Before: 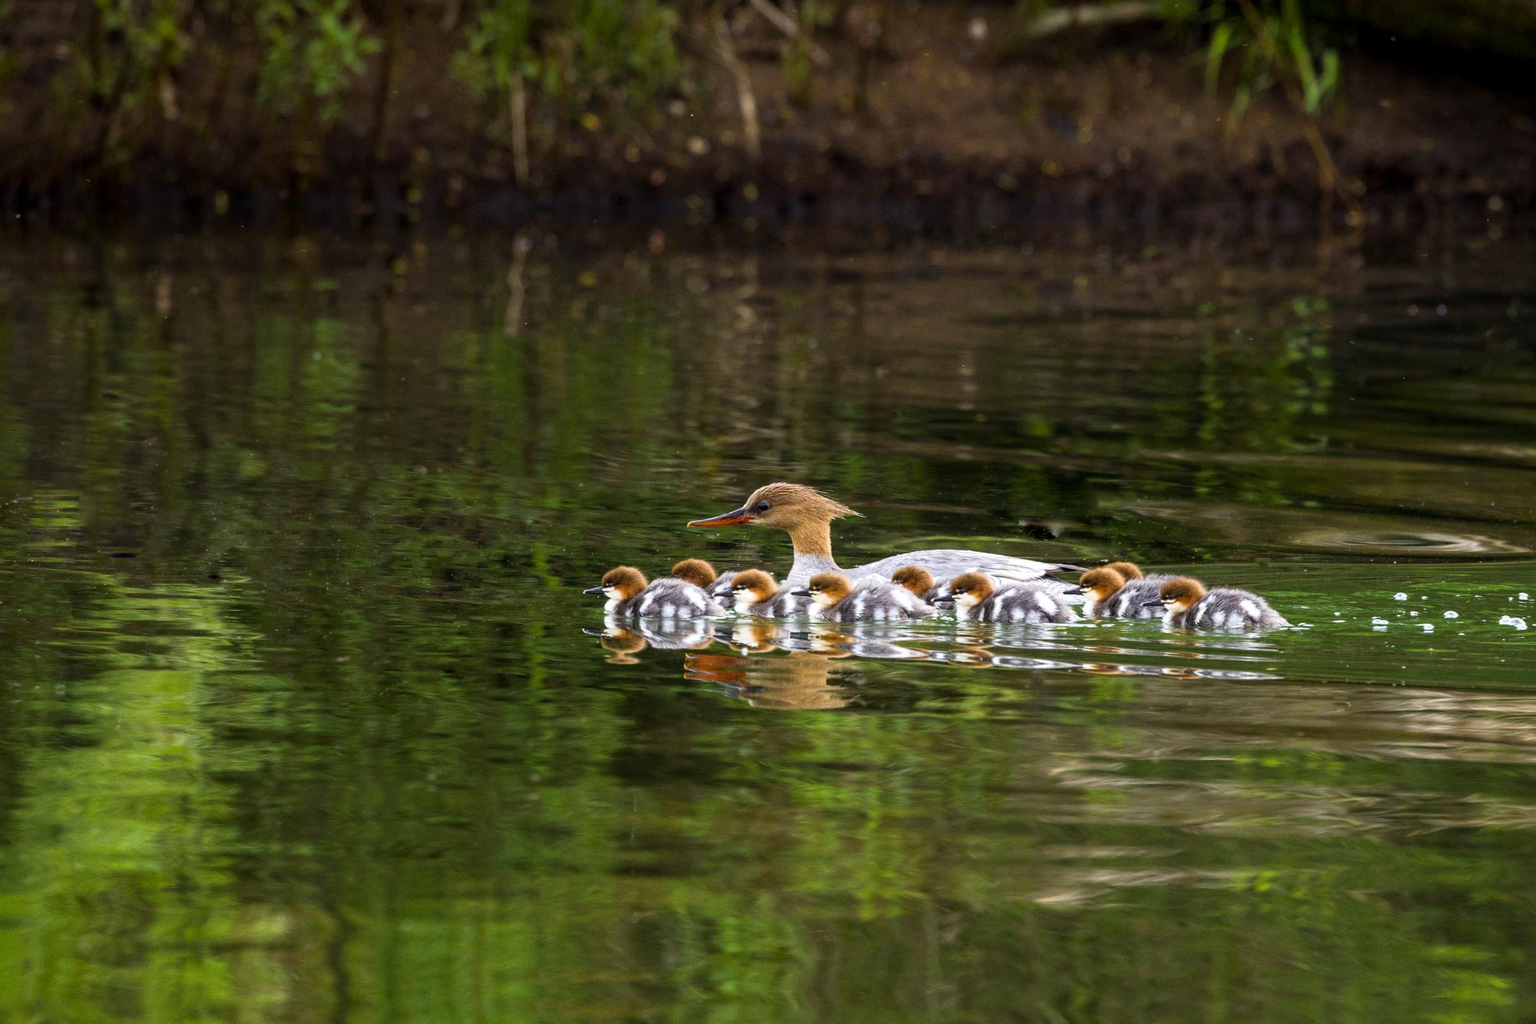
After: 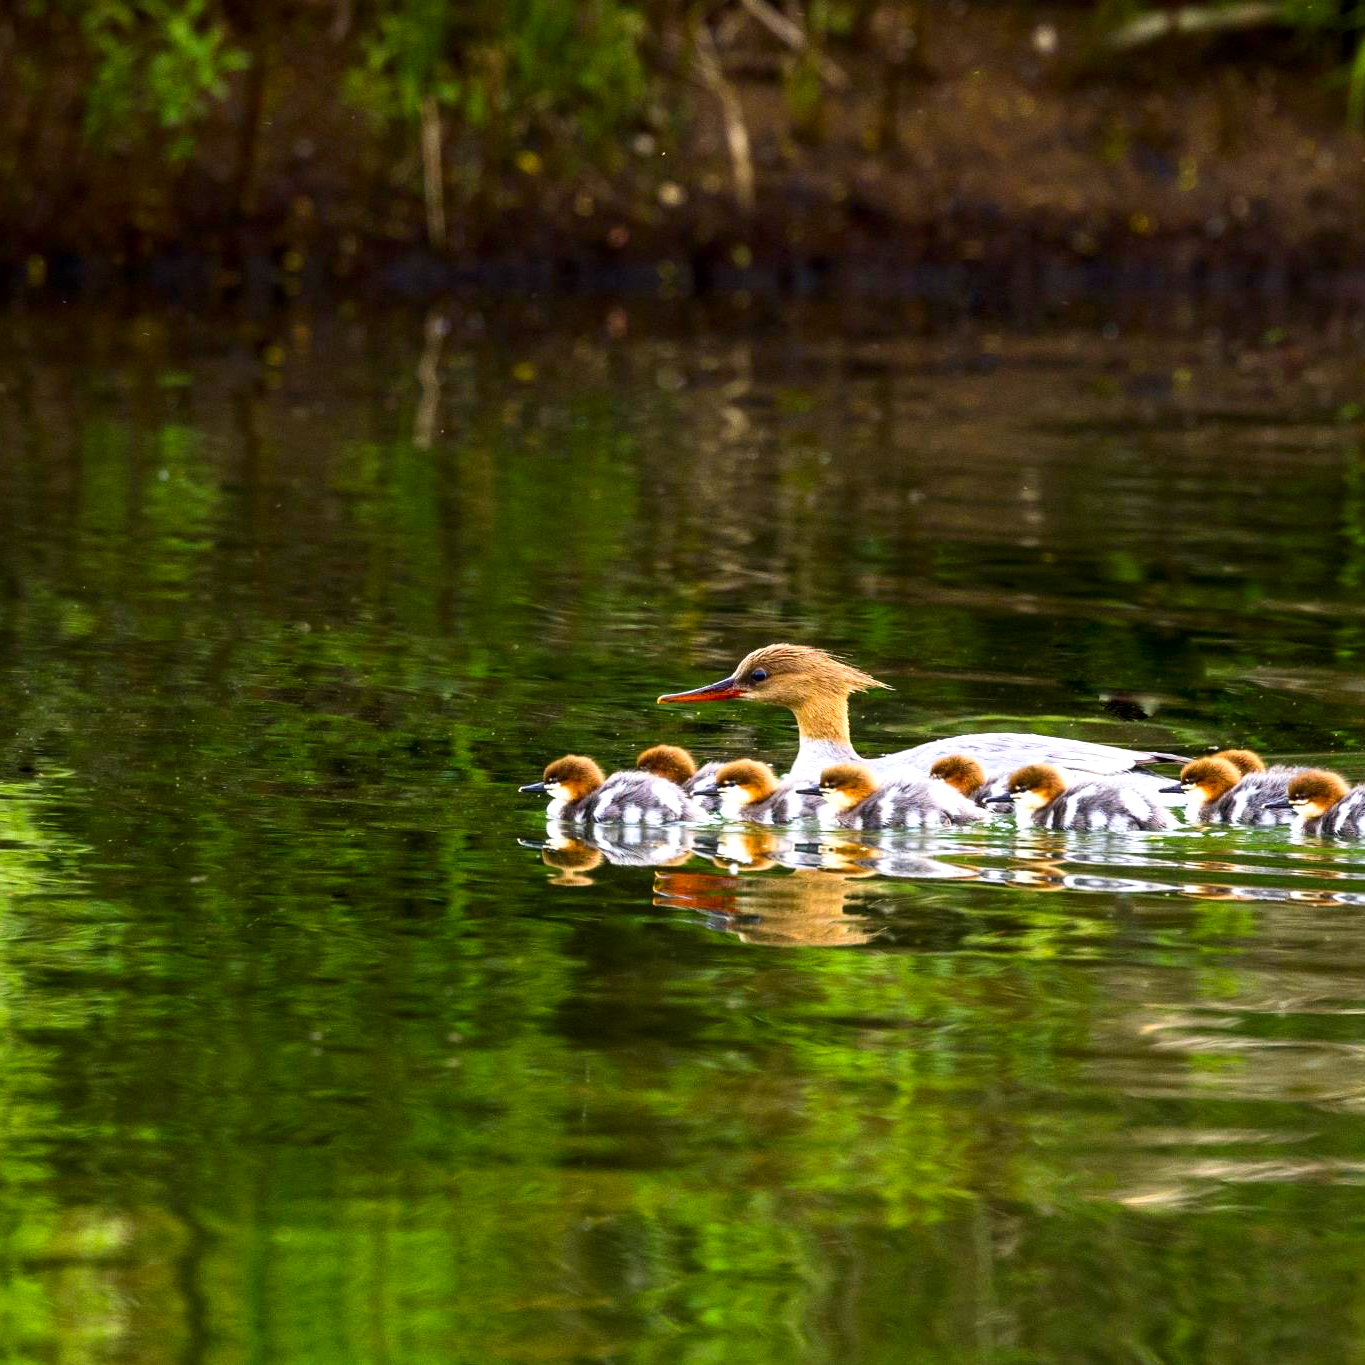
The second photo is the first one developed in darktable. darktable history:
contrast brightness saturation: contrast 0.18, saturation 0.3
exposure: black level correction 0.001, exposure 0.5 EV, compensate exposure bias true, compensate highlight preservation false
crop and rotate: left 12.648%, right 20.685%
